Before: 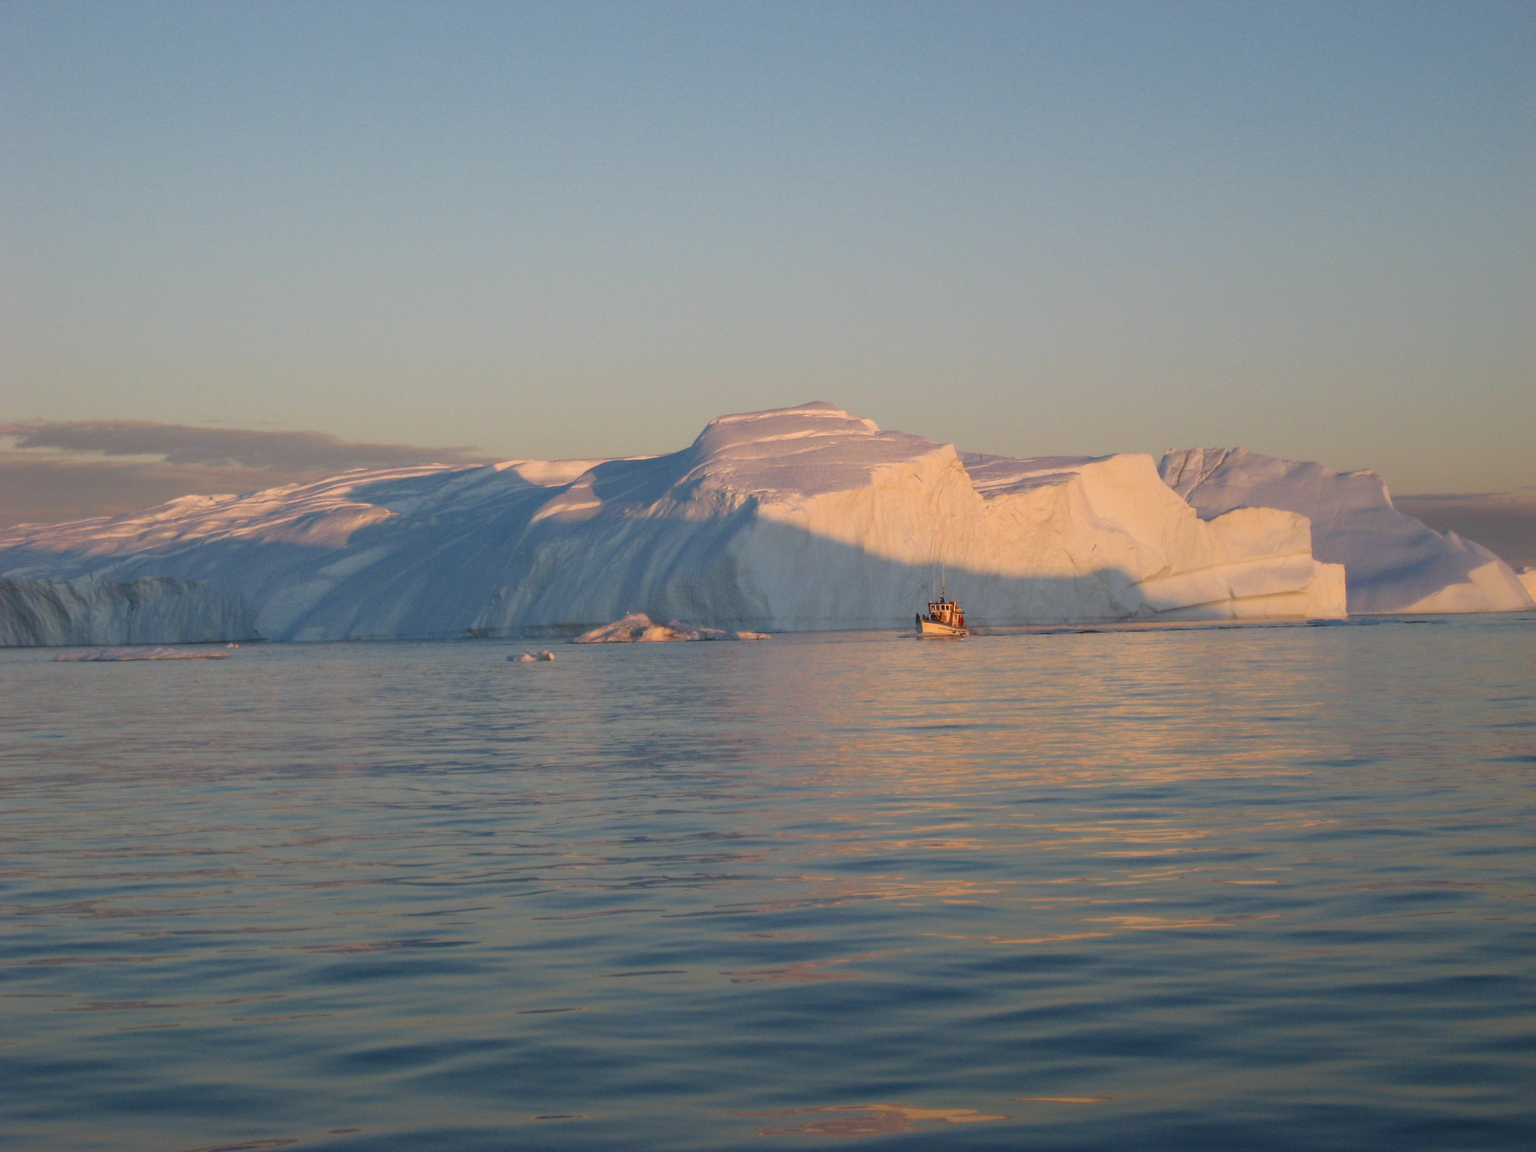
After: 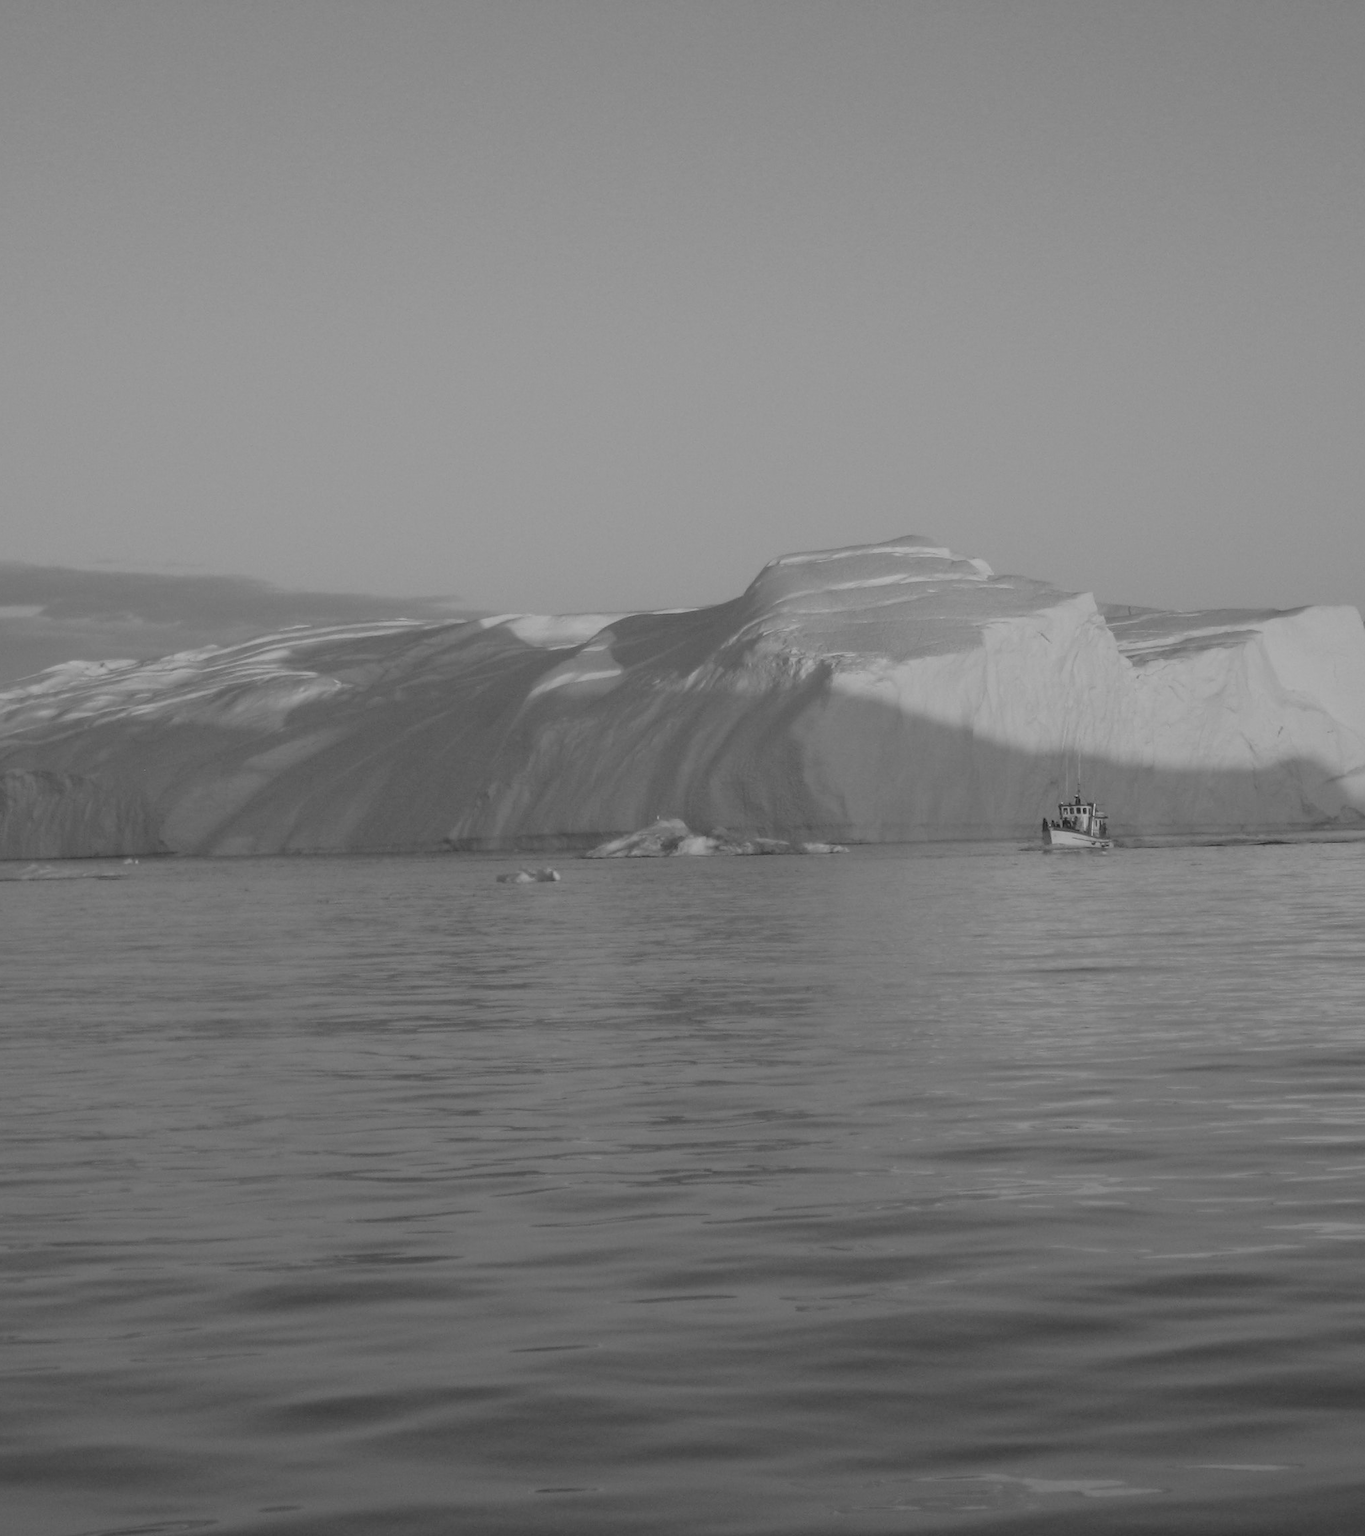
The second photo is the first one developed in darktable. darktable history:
color balance rgb: shadows lift › chroma 1%, shadows lift › hue 113°, highlights gain › chroma 0.2%, highlights gain › hue 333°, perceptual saturation grading › global saturation 20%, perceptual saturation grading › highlights -50%, perceptual saturation grading › shadows 25%, contrast -20%
monochrome: a -35.87, b 49.73, size 1.7
crop and rotate: left 8.786%, right 24.548%
